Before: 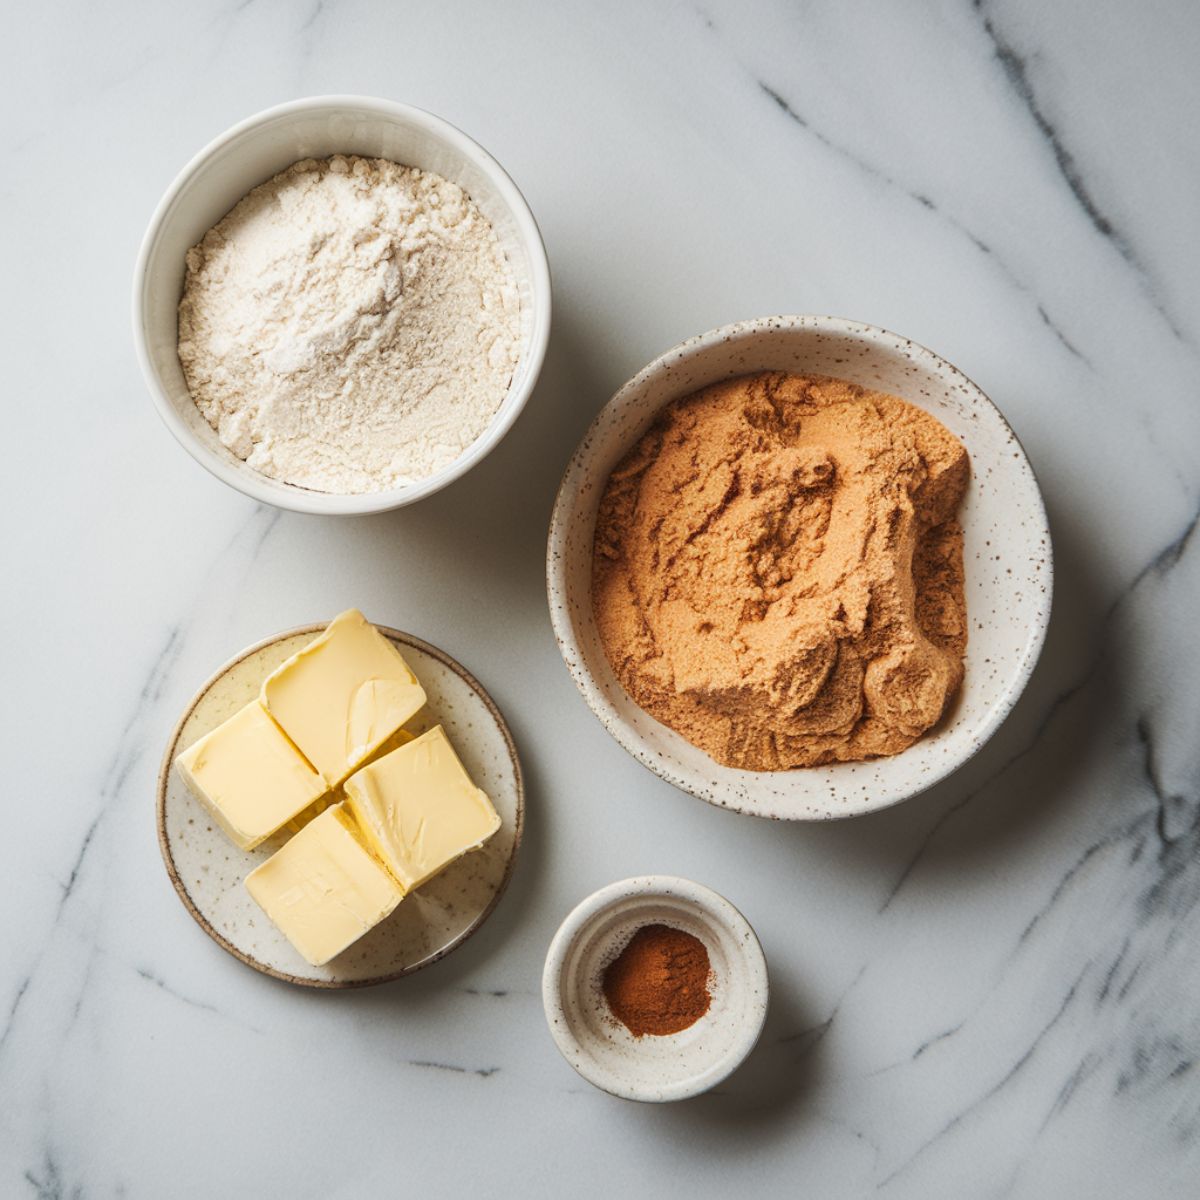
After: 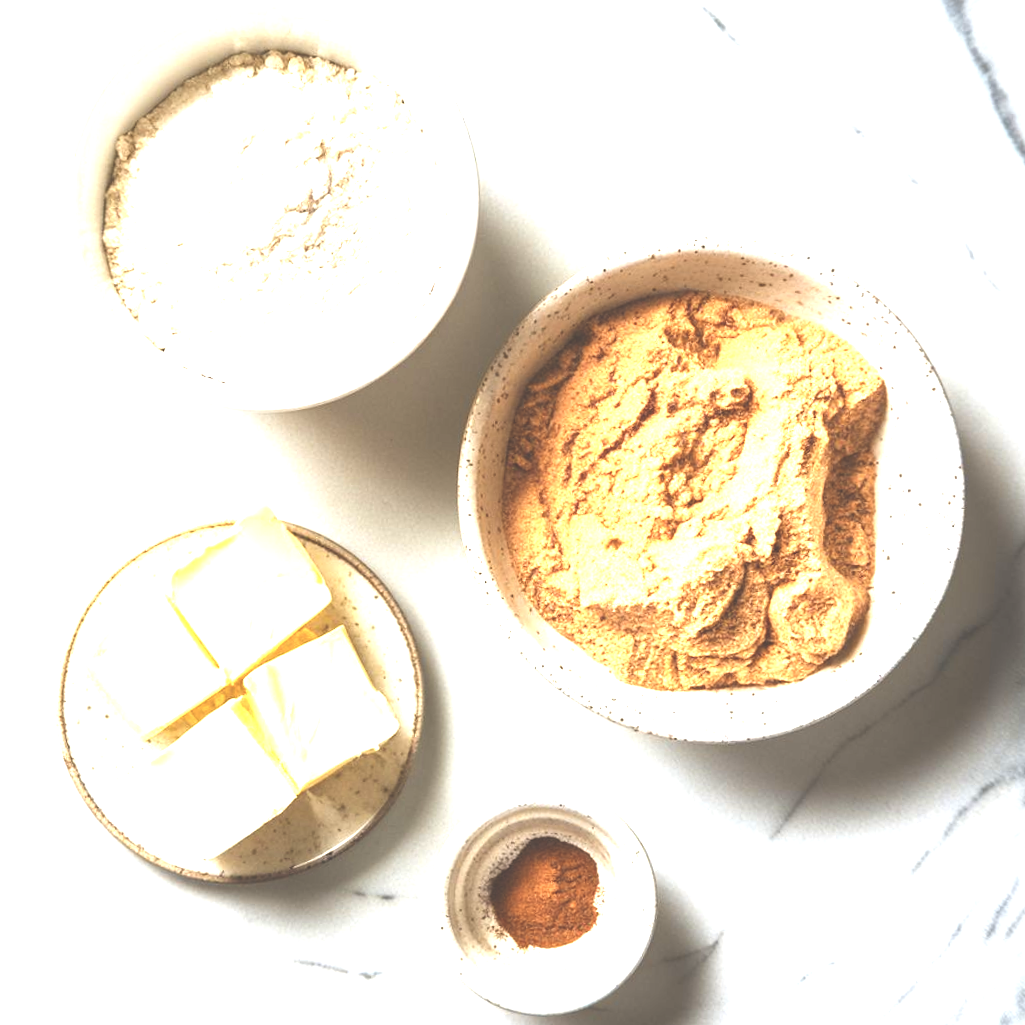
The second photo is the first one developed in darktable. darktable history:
color balance rgb: shadows lift › luminance -20%, power › hue 72.24°, highlights gain › luminance 15%, global offset › hue 171.6°, perceptual saturation grading › highlights -15%, perceptual saturation grading › shadows 25%, global vibrance 30%, contrast 10%
color contrast: green-magenta contrast 0.81
exposure: black level correction -0.023, exposure 1.397 EV, compensate highlight preservation false
crop and rotate: angle -3.27°, left 5.211%, top 5.211%, right 4.607%, bottom 4.607%
